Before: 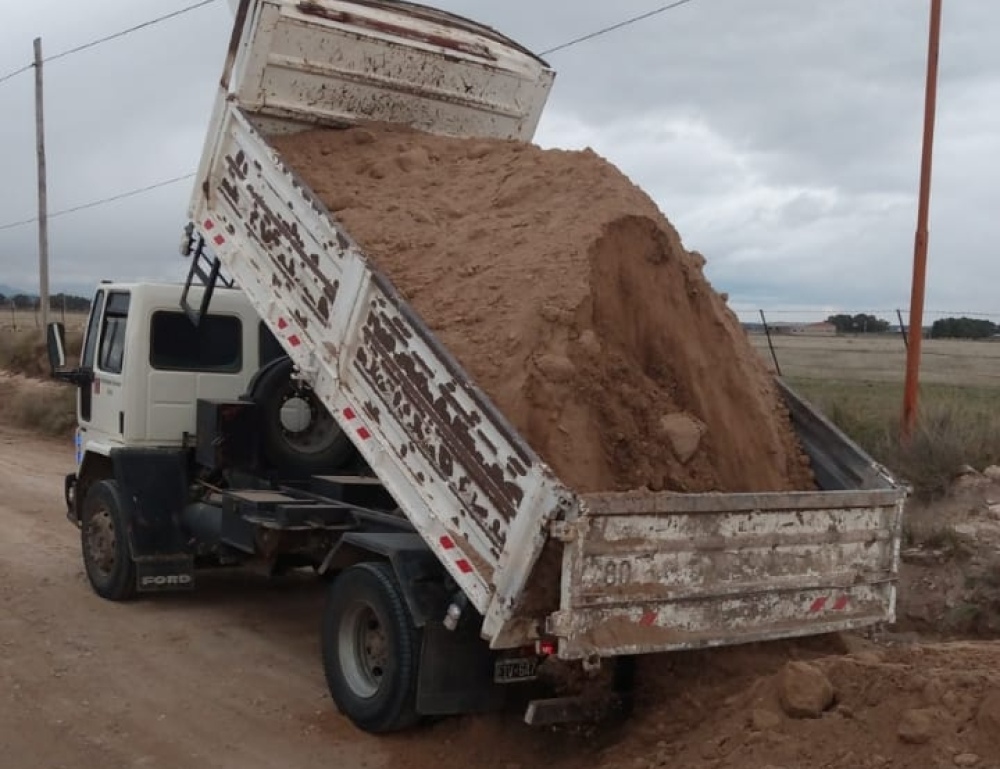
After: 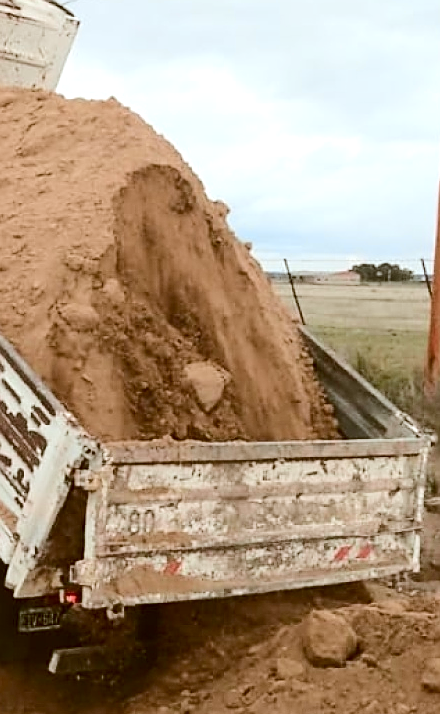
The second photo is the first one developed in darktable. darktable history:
exposure: black level correction 0, exposure 0.7 EV, compensate exposure bias true, compensate highlight preservation false
color correction: highlights a* -0.482, highlights b* 0.161, shadows a* 4.66, shadows b* 20.72
sharpen: on, module defaults
crop: left 47.628%, top 6.643%, right 7.874%
tone curve: curves: ch0 [(0, 0) (0.21, 0.21) (0.43, 0.586) (0.65, 0.793) (1, 1)]; ch1 [(0, 0) (0.382, 0.447) (0.492, 0.484) (0.544, 0.547) (0.583, 0.578) (0.599, 0.595) (0.67, 0.673) (1, 1)]; ch2 [(0, 0) (0.411, 0.382) (0.492, 0.5) (0.531, 0.534) (0.56, 0.573) (0.599, 0.602) (0.696, 0.693) (1, 1)], color space Lab, independent channels, preserve colors none
